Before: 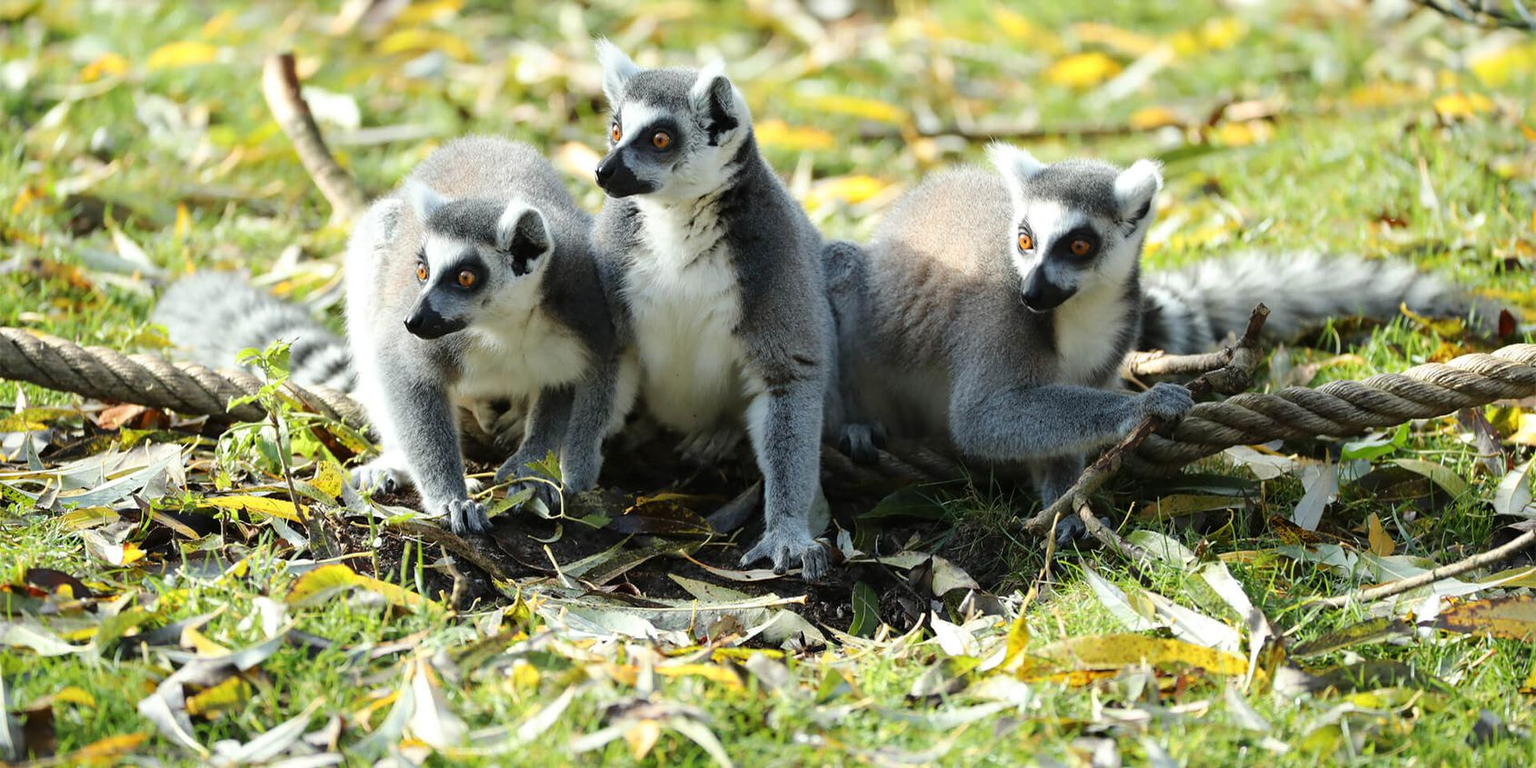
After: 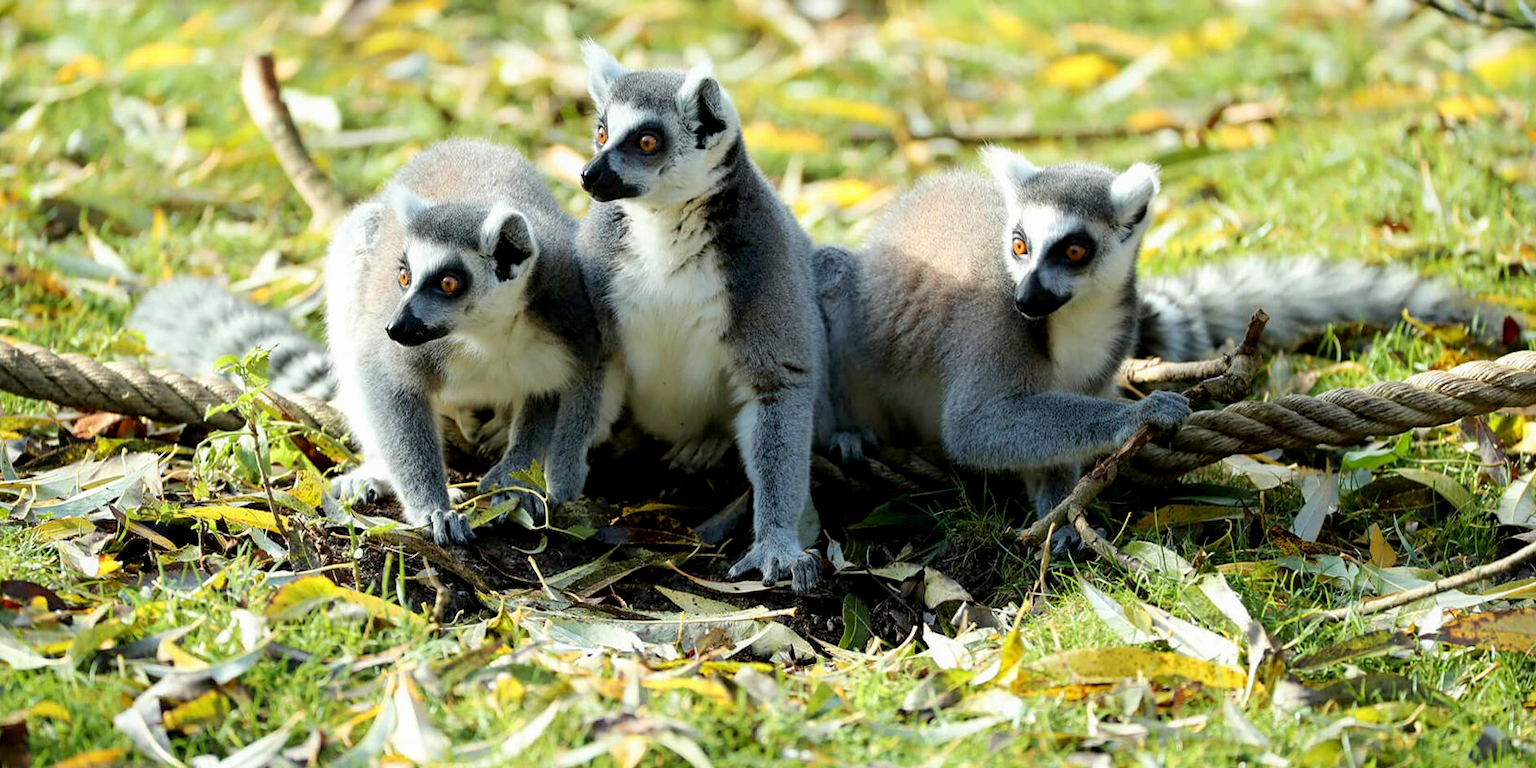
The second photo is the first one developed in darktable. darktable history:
velvia: on, module defaults
crop: left 1.743%, right 0.268%, bottom 2.011%
exposure: black level correction 0.009, exposure 0.014 EV, compensate highlight preservation false
contrast equalizer: y [[0.5, 0.5, 0.468, 0.5, 0.5, 0.5], [0.5 ×6], [0.5 ×6], [0 ×6], [0 ×6]]
color correction: saturation 0.98
white balance: emerald 1
rgb levels: preserve colors max RGB
